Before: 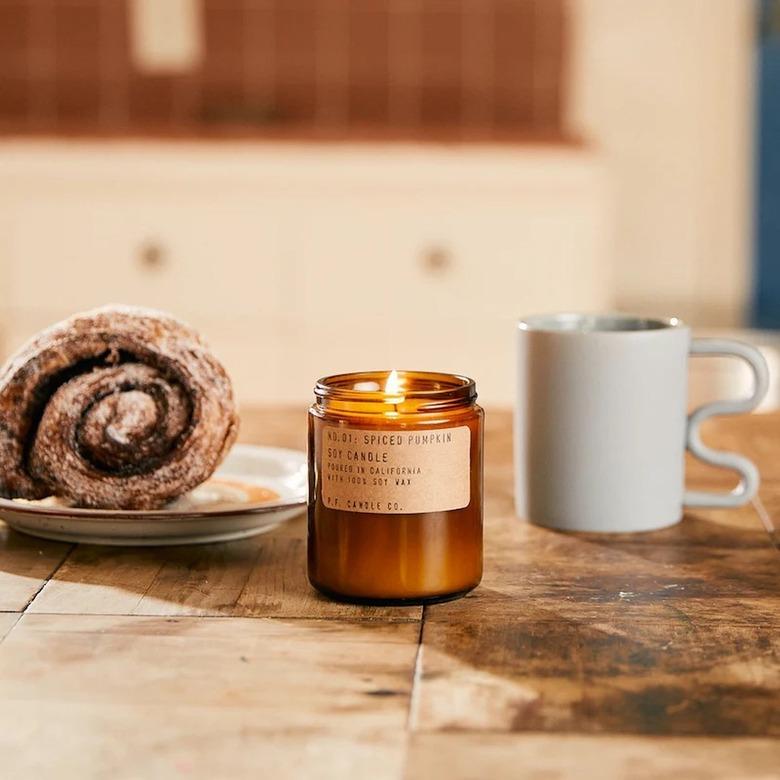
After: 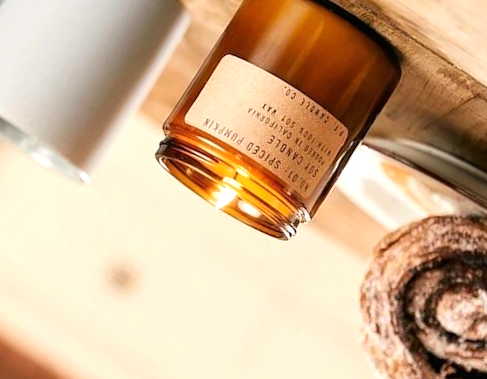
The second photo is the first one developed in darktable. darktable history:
crop and rotate: angle 147.64°, left 9.206%, top 15.681%, right 4.587%, bottom 17.178%
tone equalizer: -8 EV -0.398 EV, -7 EV -0.428 EV, -6 EV -0.352 EV, -5 EV -0.2 EV, -3 EV 0.219 EV, -2 EV 0.316 EV, -1 EV 0.368 EV, +0 EV 0.412 EV
